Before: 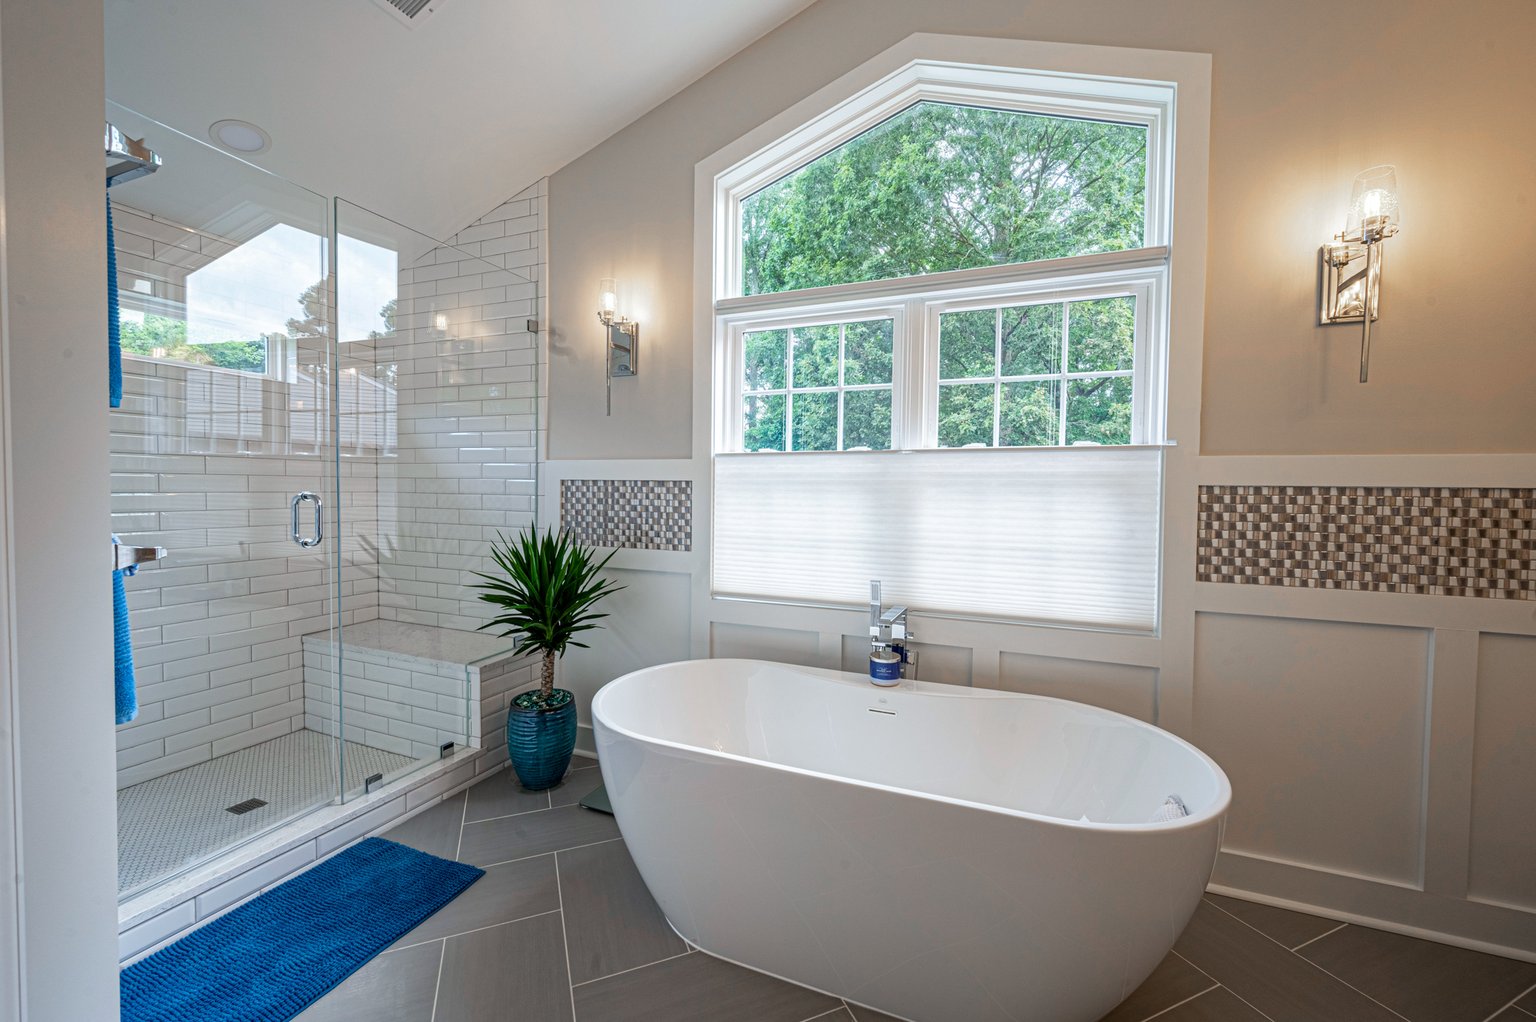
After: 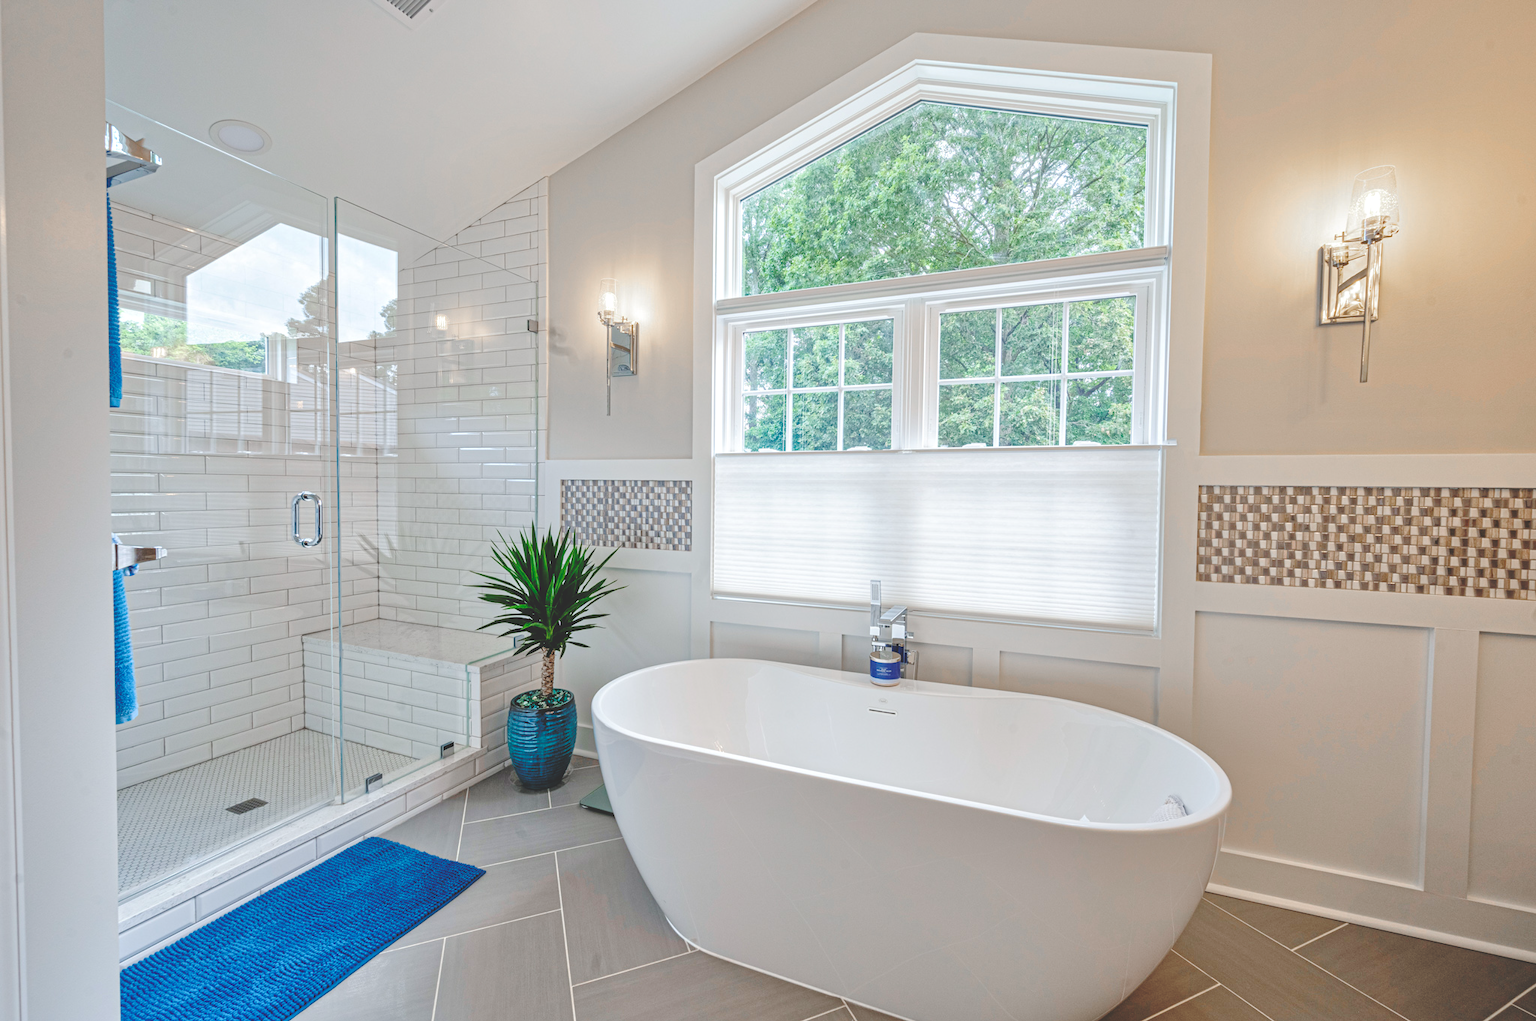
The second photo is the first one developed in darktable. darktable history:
base curve: curves: ch0 [(0, 0.024) (0.055, 0.065) (0.121, 0.166) (0.236, 0.319) (0.693, 0.726) (1, 1)], preserve colors none
tone equalizer: -7 EV 0.15 EV, -6 EV 0.6 EV, -5 EV 1.15 EV, -4 EV 1.33 EV, -3 EV 1.15 EV, -2 EV 0.6 EV, -1 EV 0.15 EV, mask exposure compensation -0.5 EV
